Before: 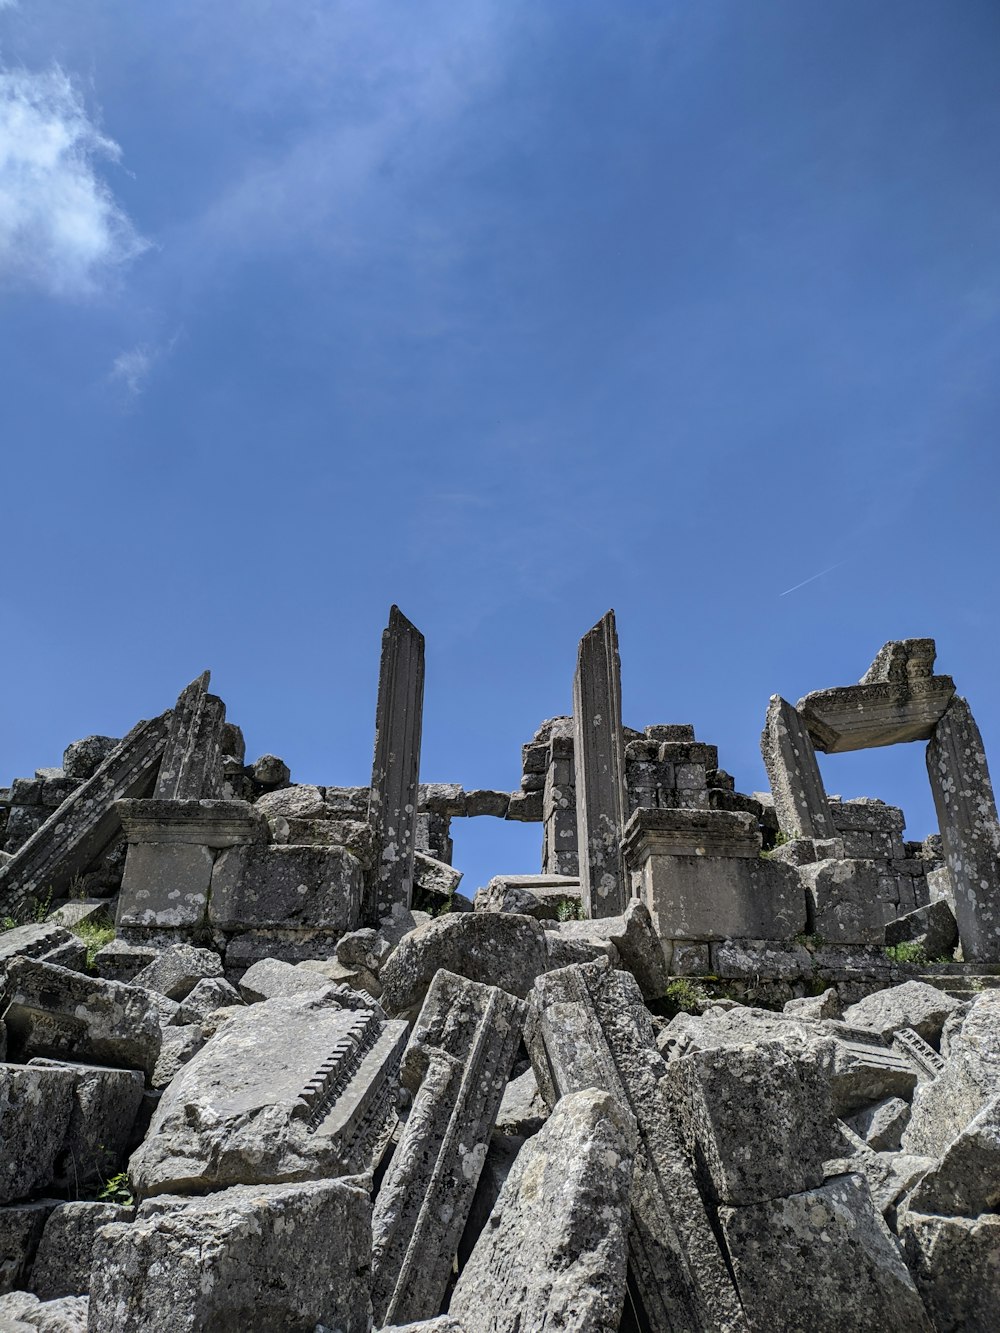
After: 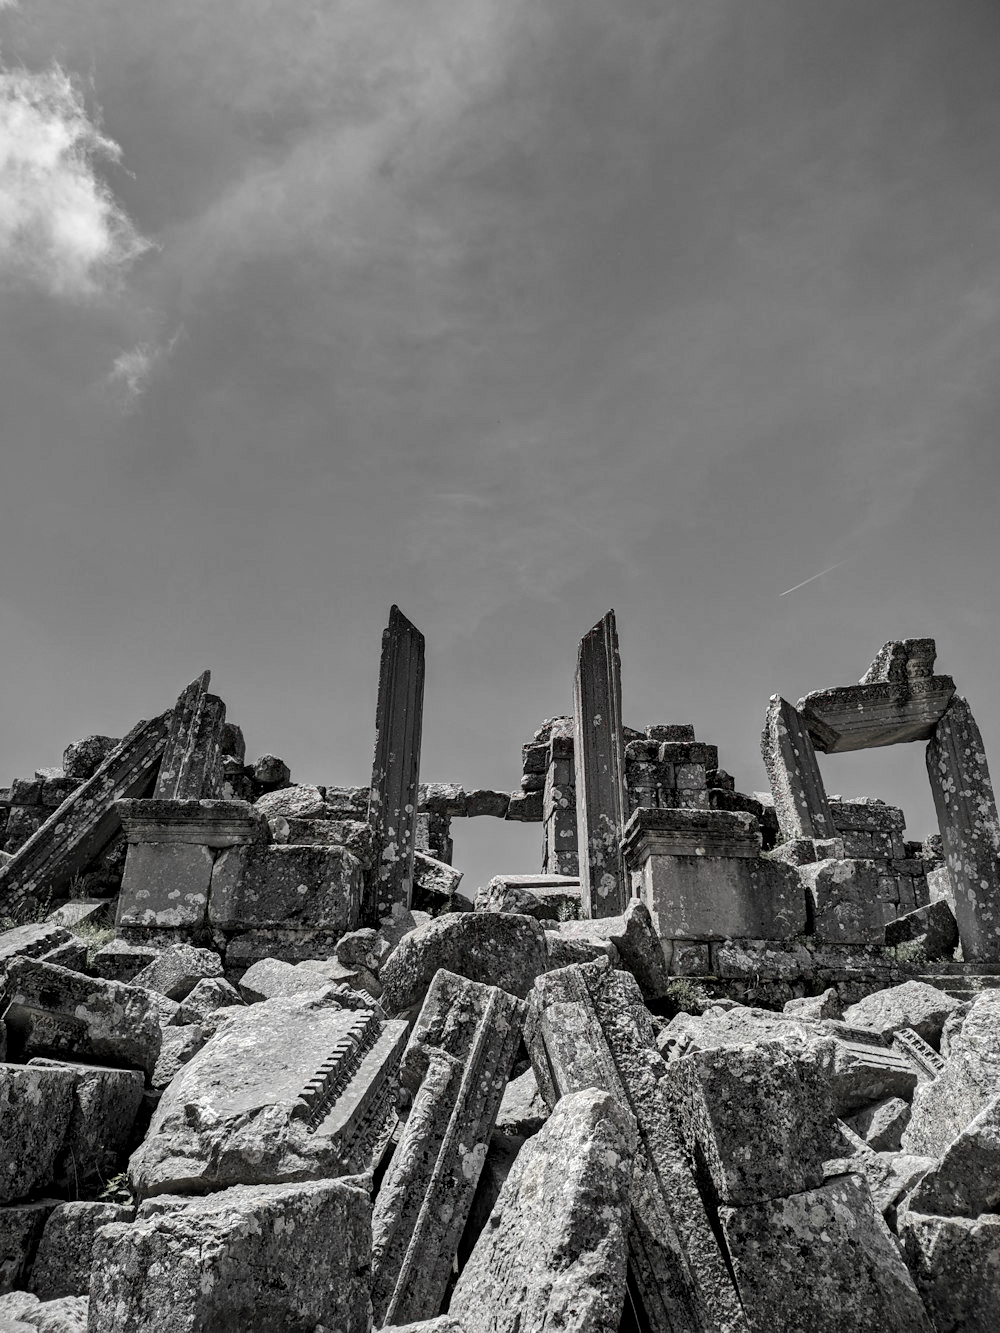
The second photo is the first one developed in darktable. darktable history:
local contrast: mode bilateral grid, contrast 19, coarseness 50, detail 159%, midtone range 0.2
color zones: curves: ch1 [(0, 0.831) (0.08, 0.771) (0.157, 0.268) (0.241, 0.207) (0.562, -0.005) (0.714, -0.013) (0.876, 0.01) (1, 0.831)]
